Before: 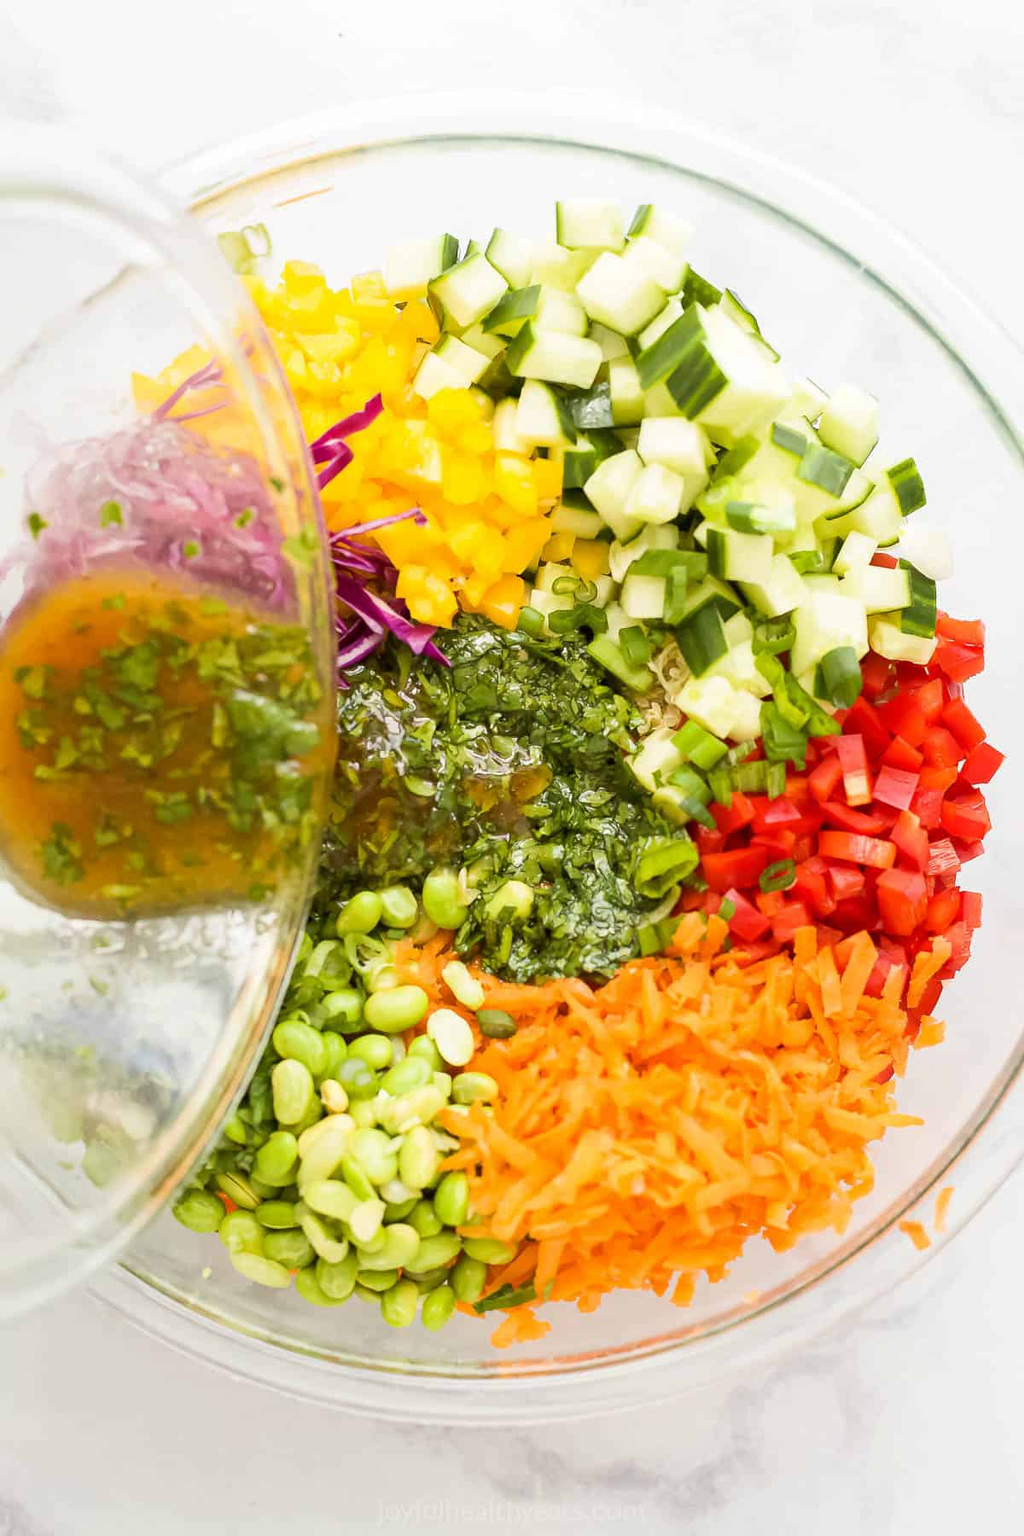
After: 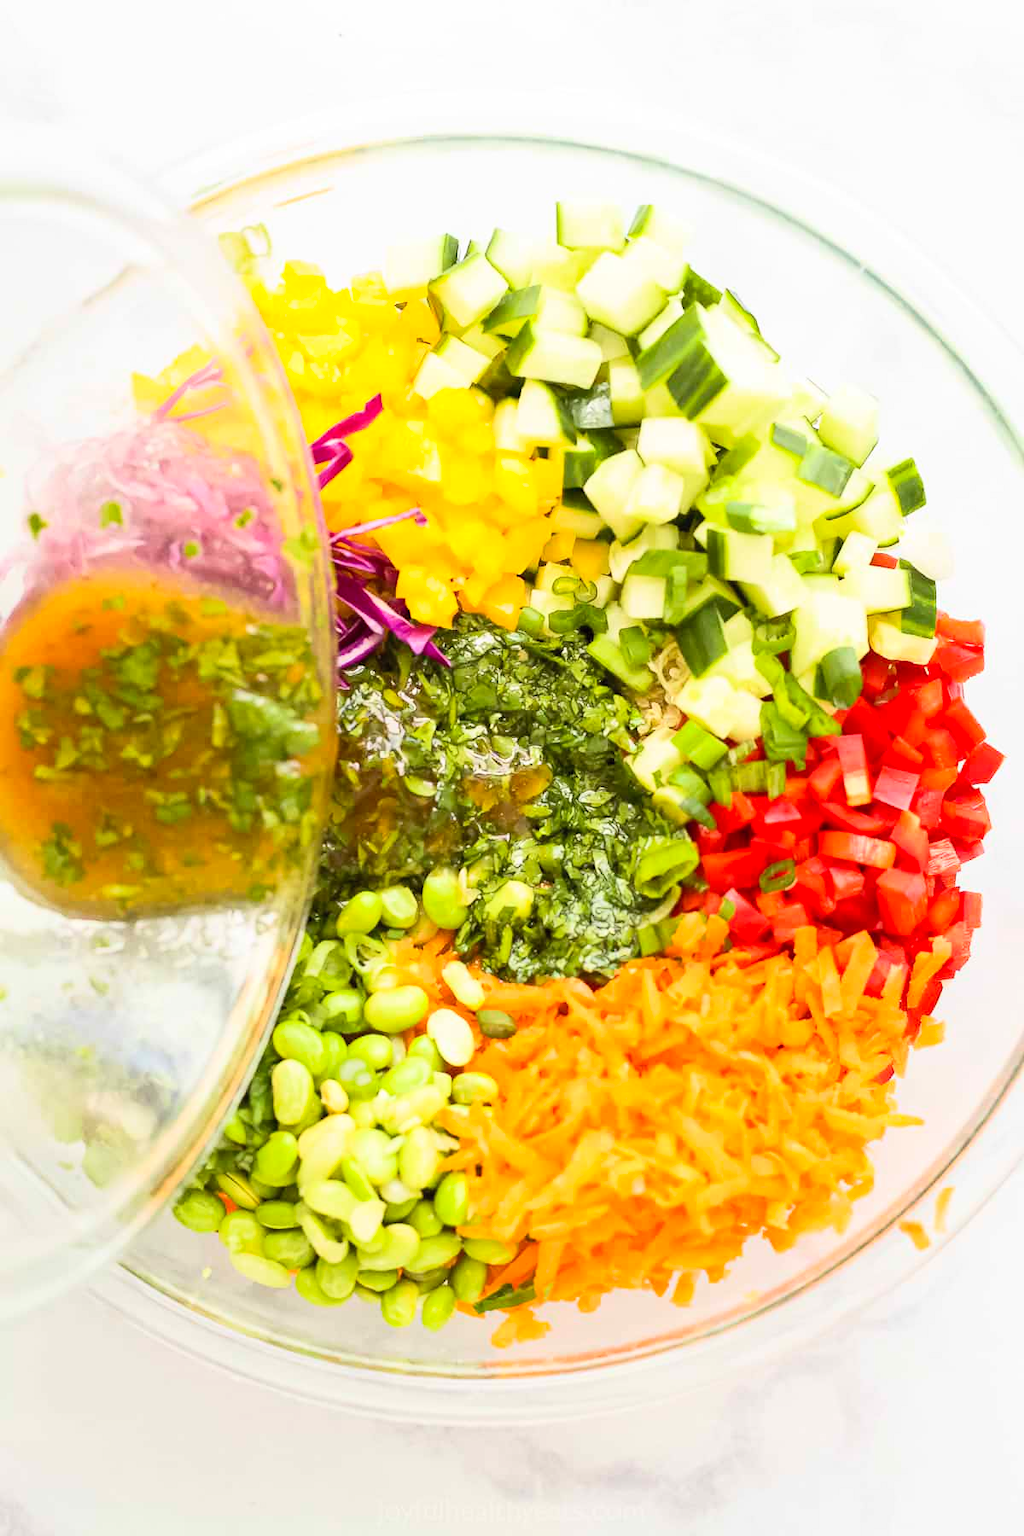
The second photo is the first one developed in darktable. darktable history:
contrast brightness saturation: contrast 0.198, brightness 0.165, saturation 0.218
